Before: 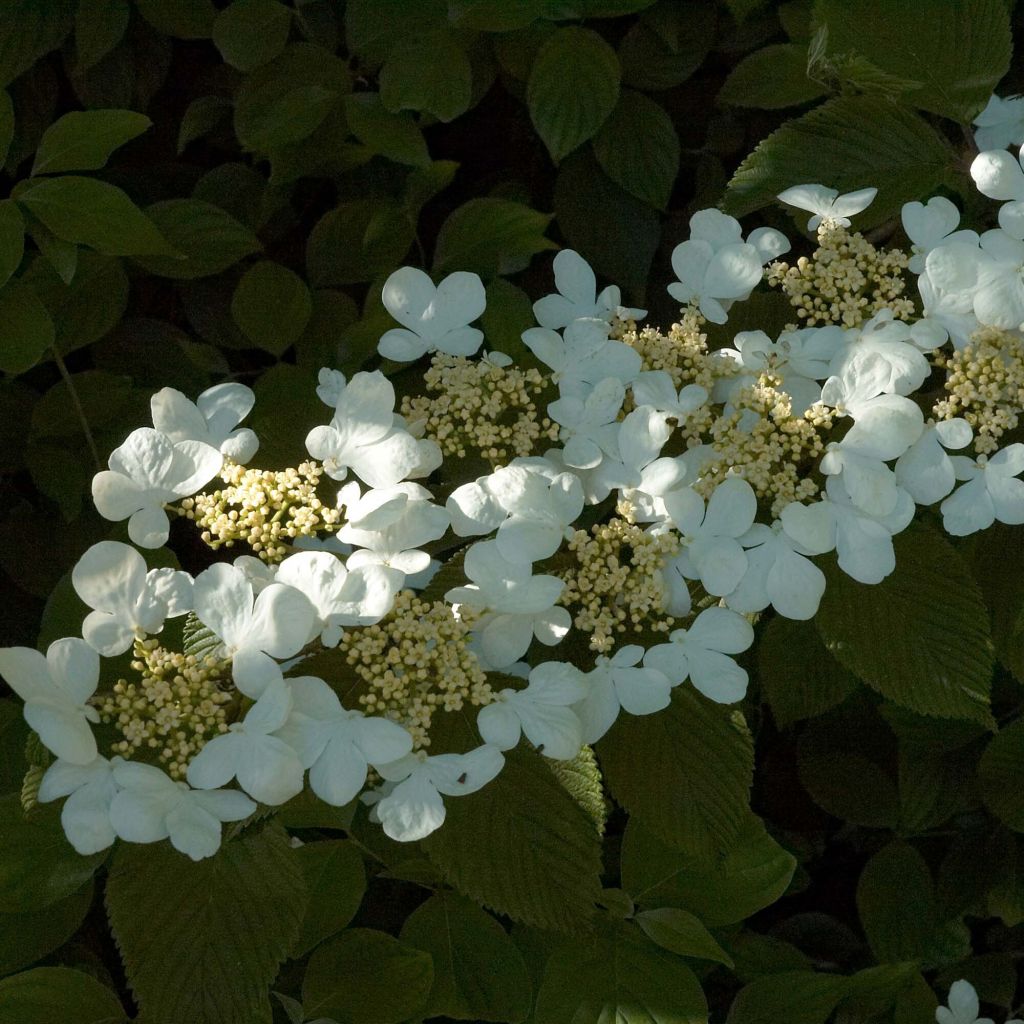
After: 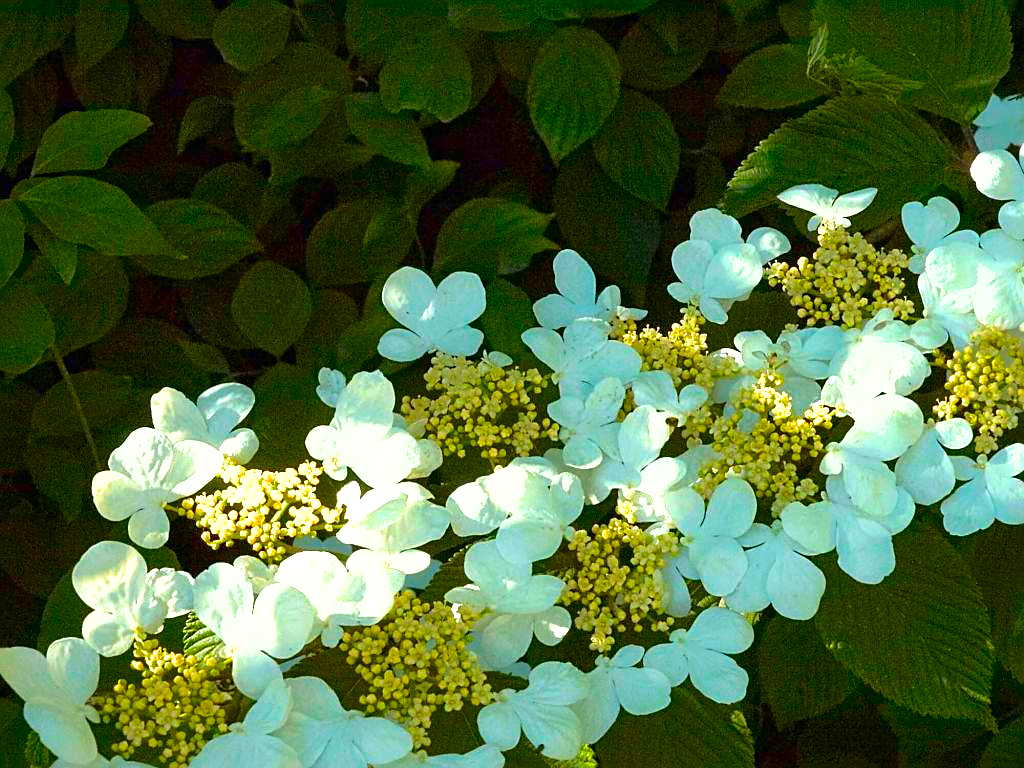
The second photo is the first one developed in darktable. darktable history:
shadows and highlights: shadows 39.26, highlights -60.1
crop: bottom 24.989%
sharpen: on, module defaults
contrast brightness saturation: contrast 0.26, brightness 0.016, saturation 0.869
exposure: black level correction 0, exposure 1.2 EV, compensate highlight preservation false
